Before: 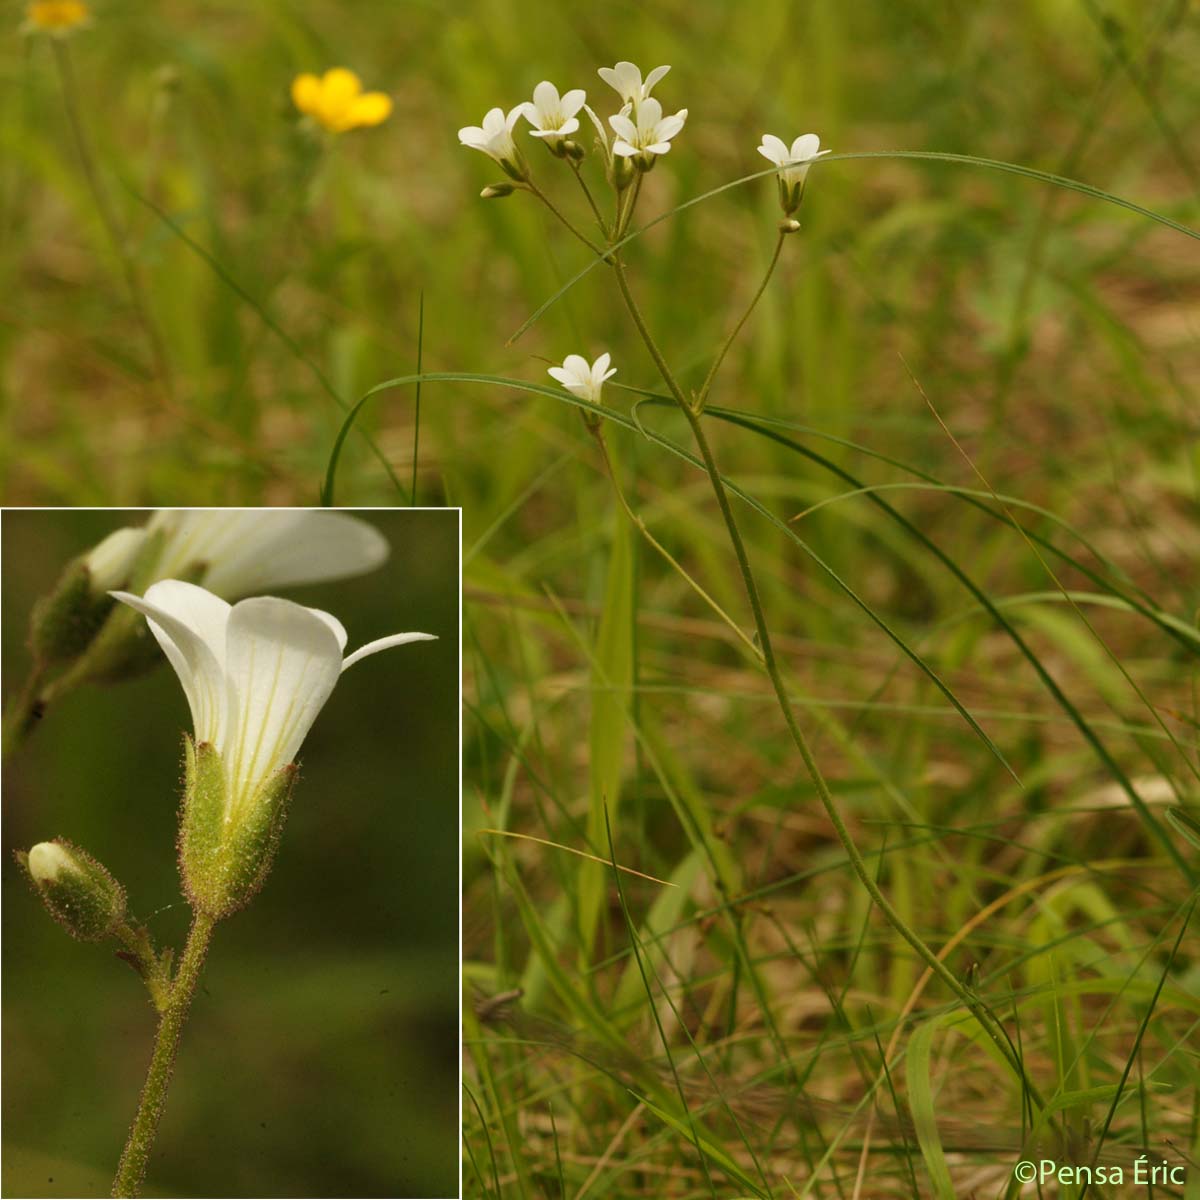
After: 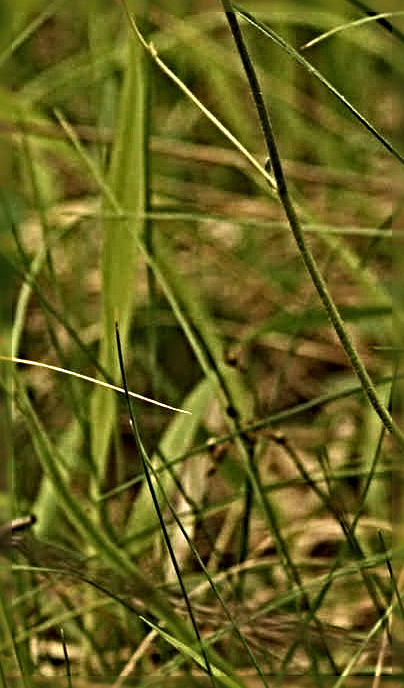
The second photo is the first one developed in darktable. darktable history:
tone equalizer: -8 EV -0.759 EV, -7 EV -0.732 EV, -6 EV -0.605 EV, -5 EV -0.384 EV, -3 EV 0.379 EV, -2 EV 0.6 EV, -1 EV 0.683 EV, +0 EV 0.738 EV, edges refinement/feathering 500, mask exposure compensation -1.57 EV, preserve details no
sharpen: radius 6.296, amount 1.783, threshold 0.227
color calibration: illuminant as shot in camera, x 0.358, y 0.373, temperature 4628.91 K
crop: left 40.698%, top 39.447%, right 25.592%, bottom 3.162%
